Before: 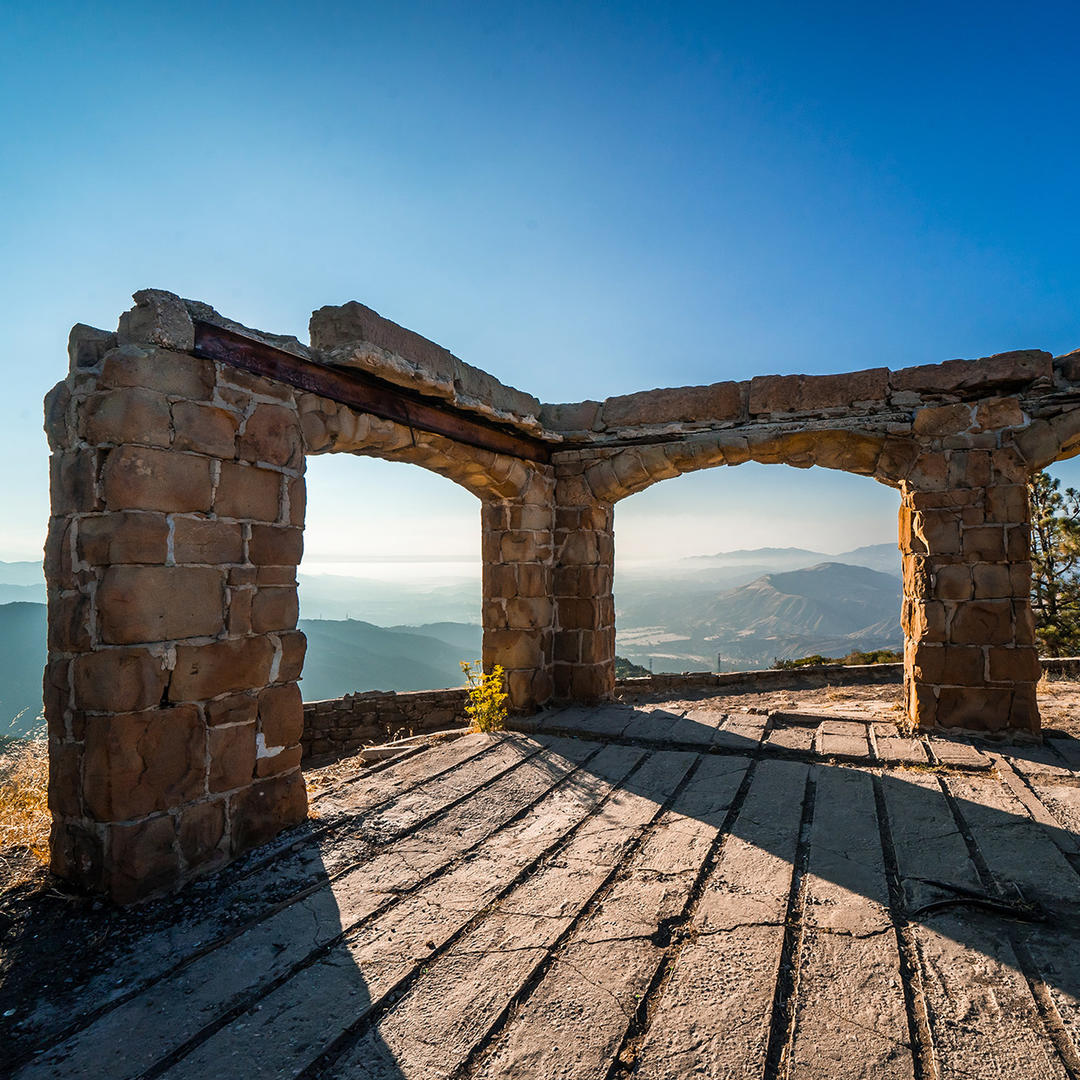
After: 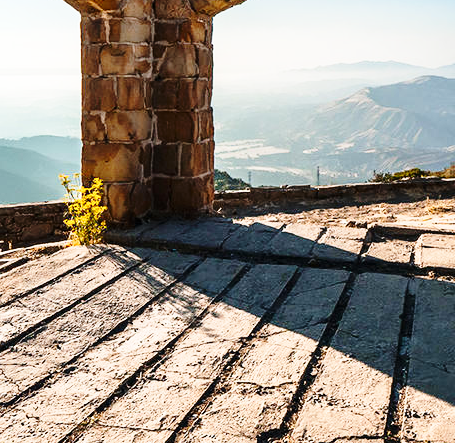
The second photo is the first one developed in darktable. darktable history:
crop: left 37.221%, top 45.169%, right 20.63%, bottom 13.777%
shadows and highlights: shadows -30, highlights 30
base curve: curves: ch0 [(0, 0) (0.028, 0.03) (0.121, 0.232) (0.46, 0.748) (0.859, 0.968) (1, 1)], preserve colors none
